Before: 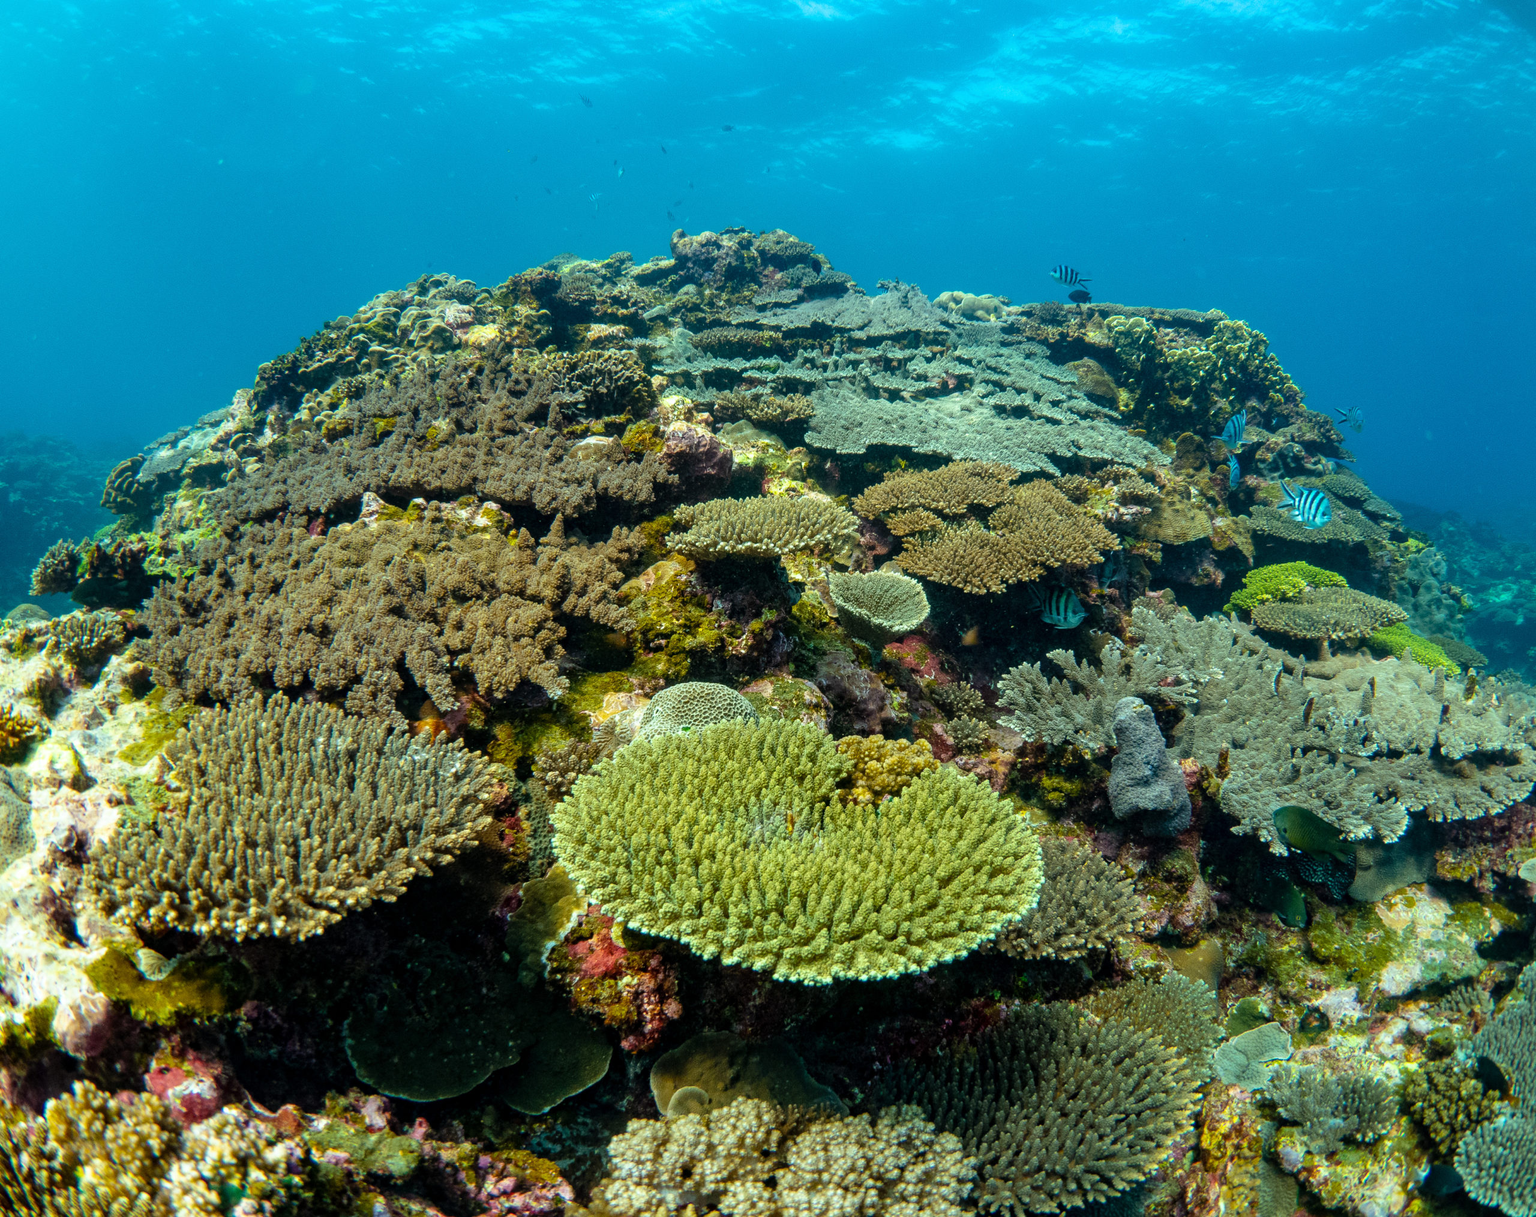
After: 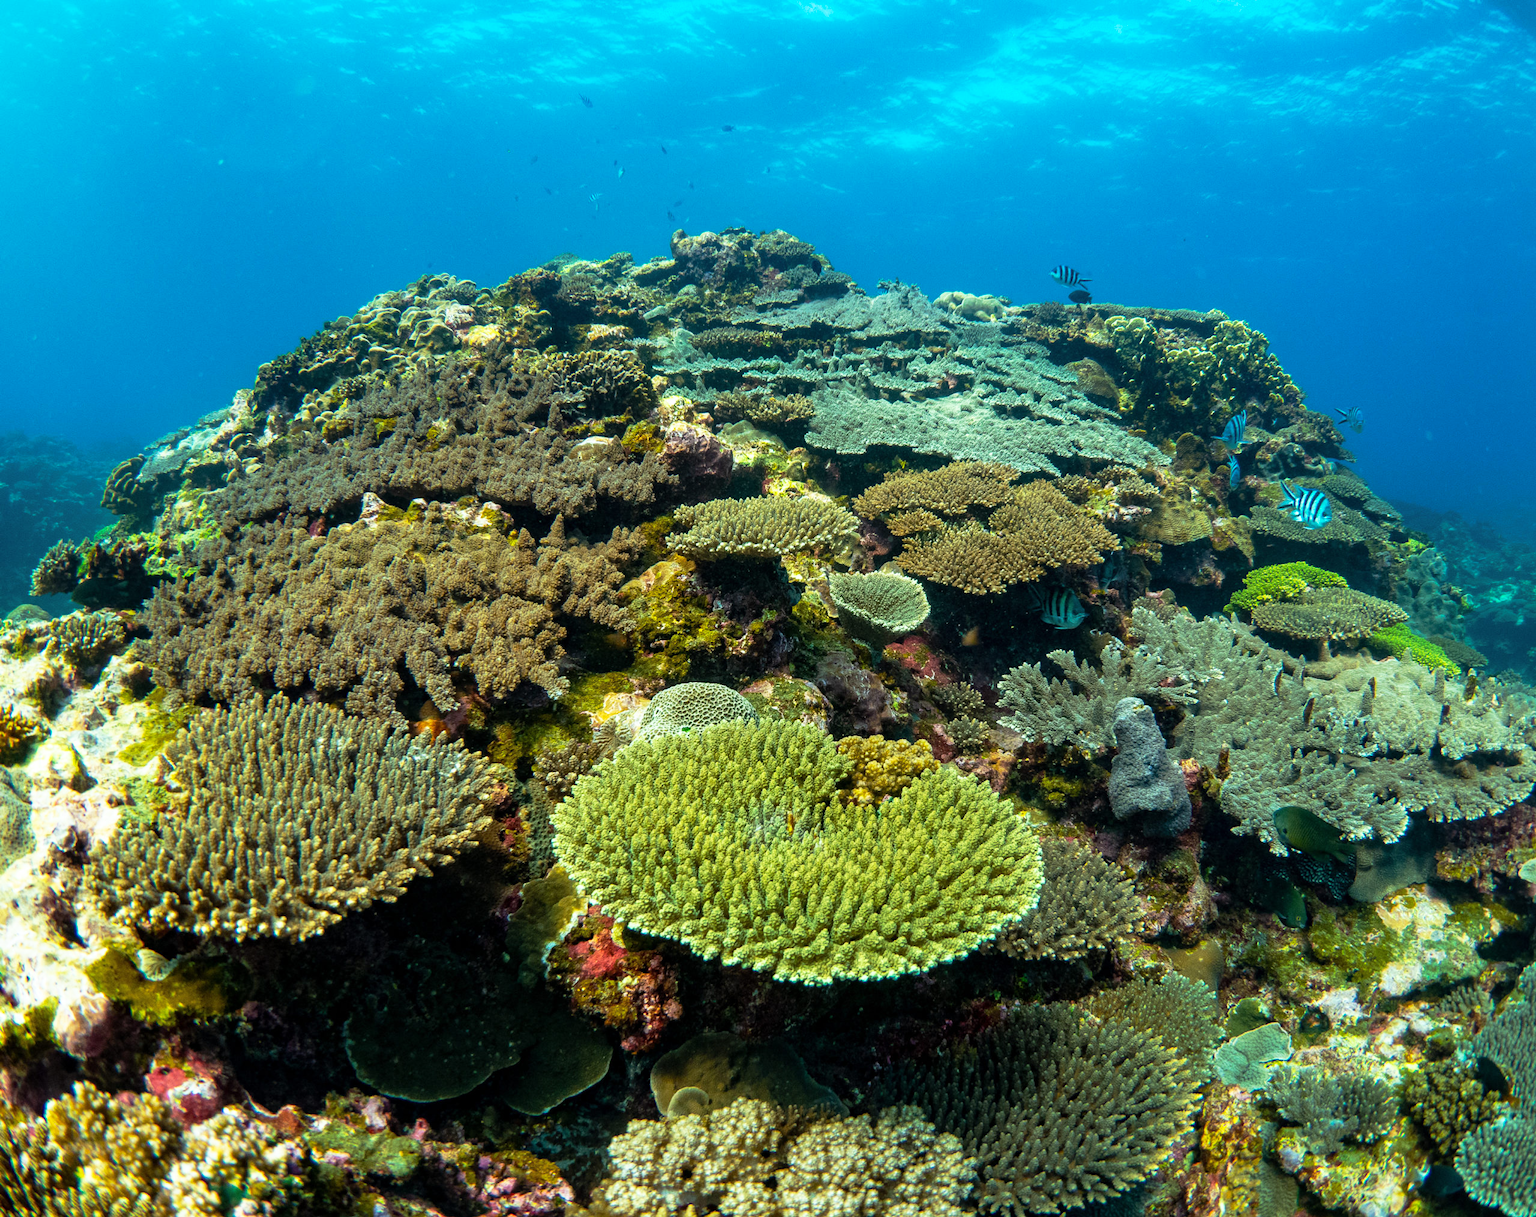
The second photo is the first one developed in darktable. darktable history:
base curve: curves: ch0 [(0, 0) (0.257, 0.25) (0.482, 0.586) (0.757, 0.871) (1, 1)], preserve colors none
